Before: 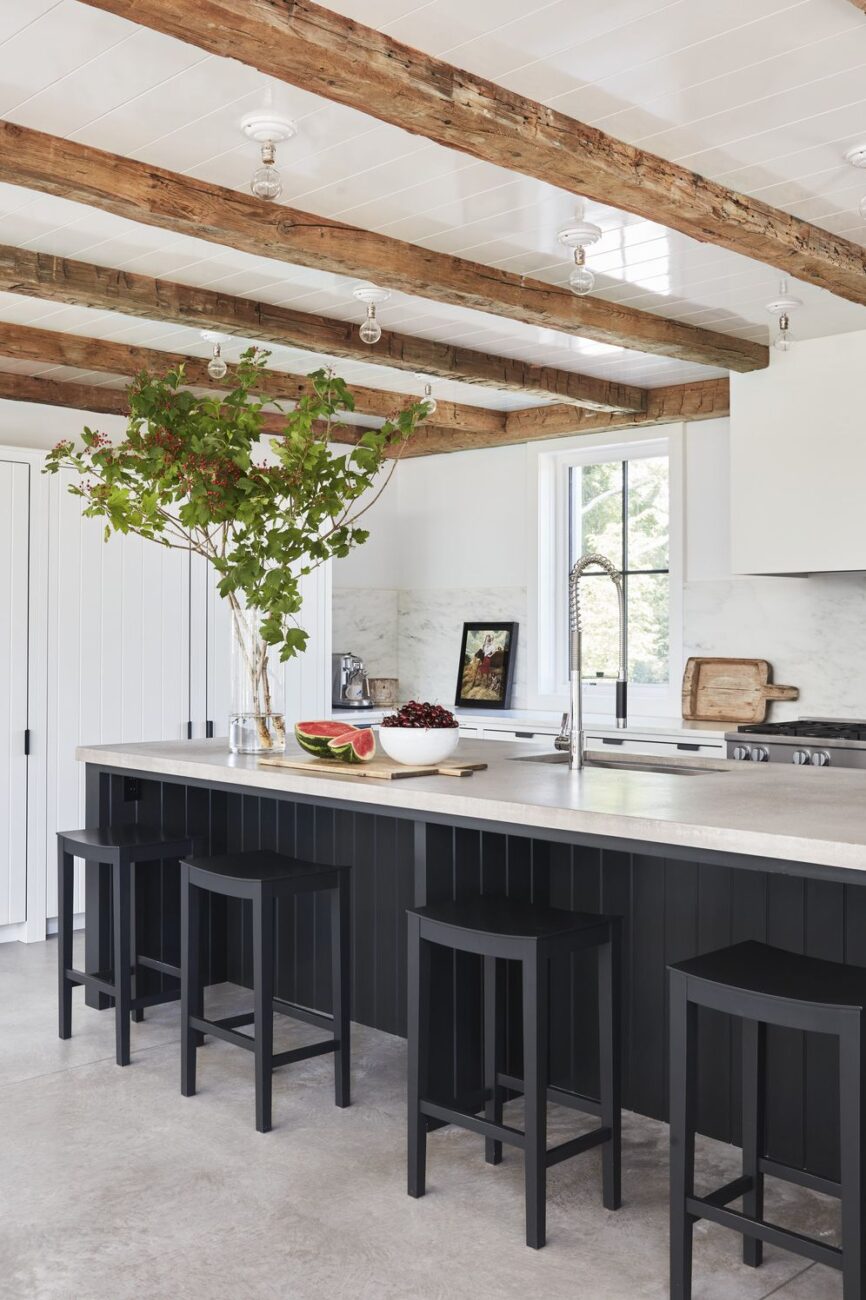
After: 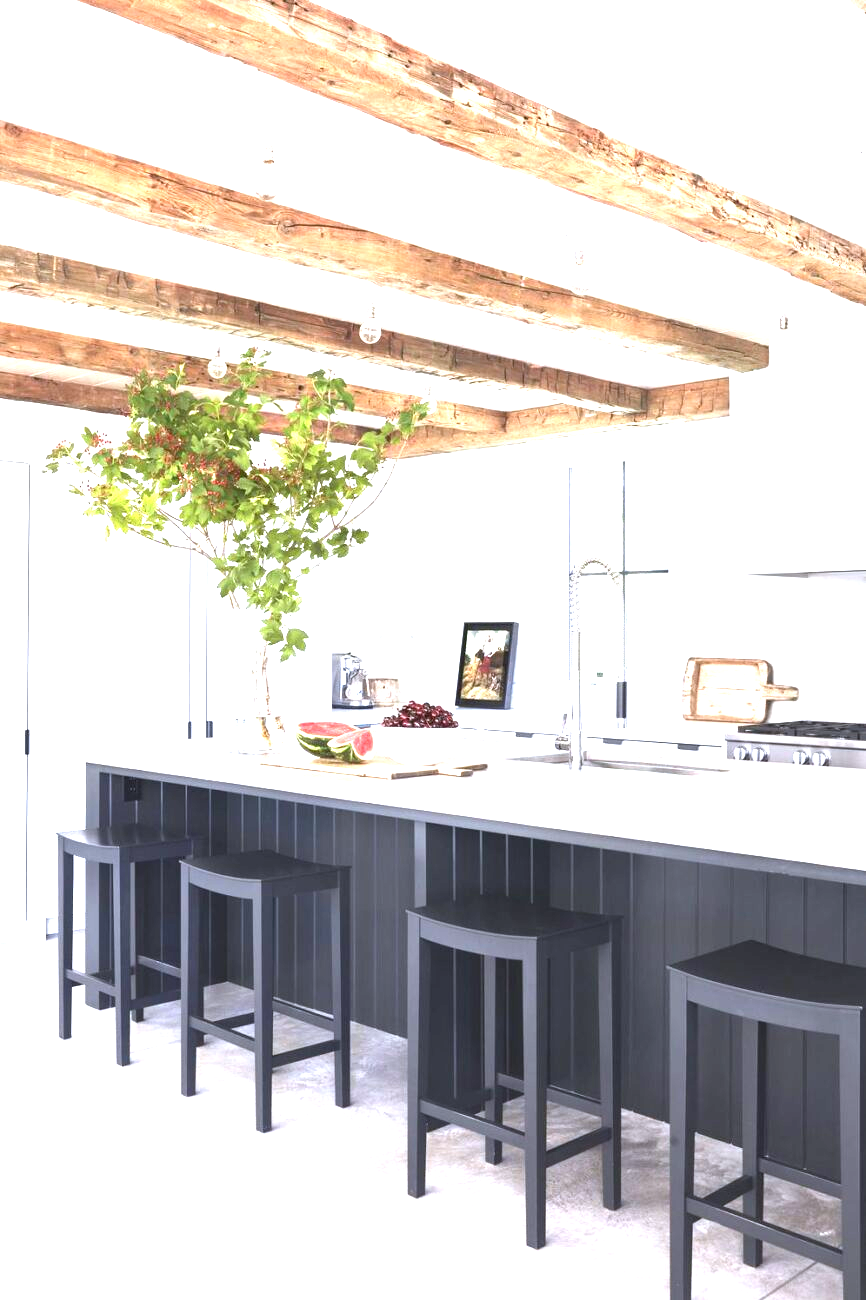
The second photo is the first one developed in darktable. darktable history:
exposure: black level correction 0, exposure 1.9 EV, compensate highlight preservation false
color calibration: illuminant as shot in camera, x 0.358, y 0.373, temperature 4628.91 K
